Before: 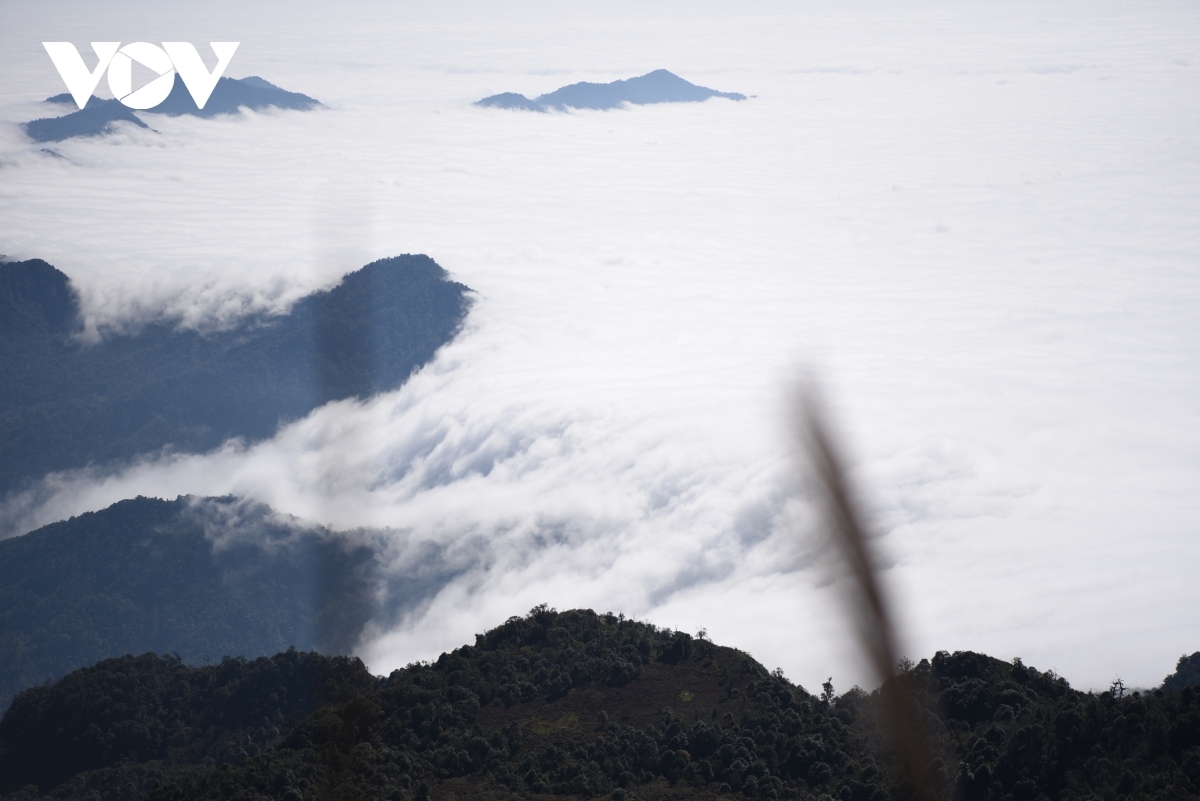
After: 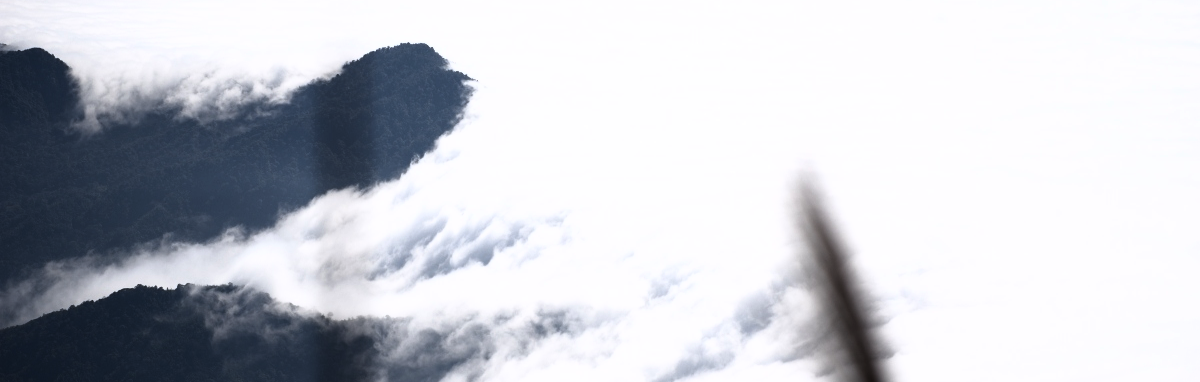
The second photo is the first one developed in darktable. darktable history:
crop and rotate: top 26.354%, bottom 25.944%
tone curve: curves: ch0 [(0, 0) (0.003, 0.001) (0.011, 0.002) (0.025, 0.002) (0.044, 0.006) (0.069, 0.01) (0.1, 0.017) (0.136, 0.023) (0.177, 0.038) (0.224, 0.066) (0.277, 0.118) (0.335, 0.185) (0.399, 0.264) (0.468, 0.365) (0.543, 0.475) (0.623, 0.606) (0.709, 0.759) (0.801, 0.923) (0.898, 0.999) (1, 1)]
